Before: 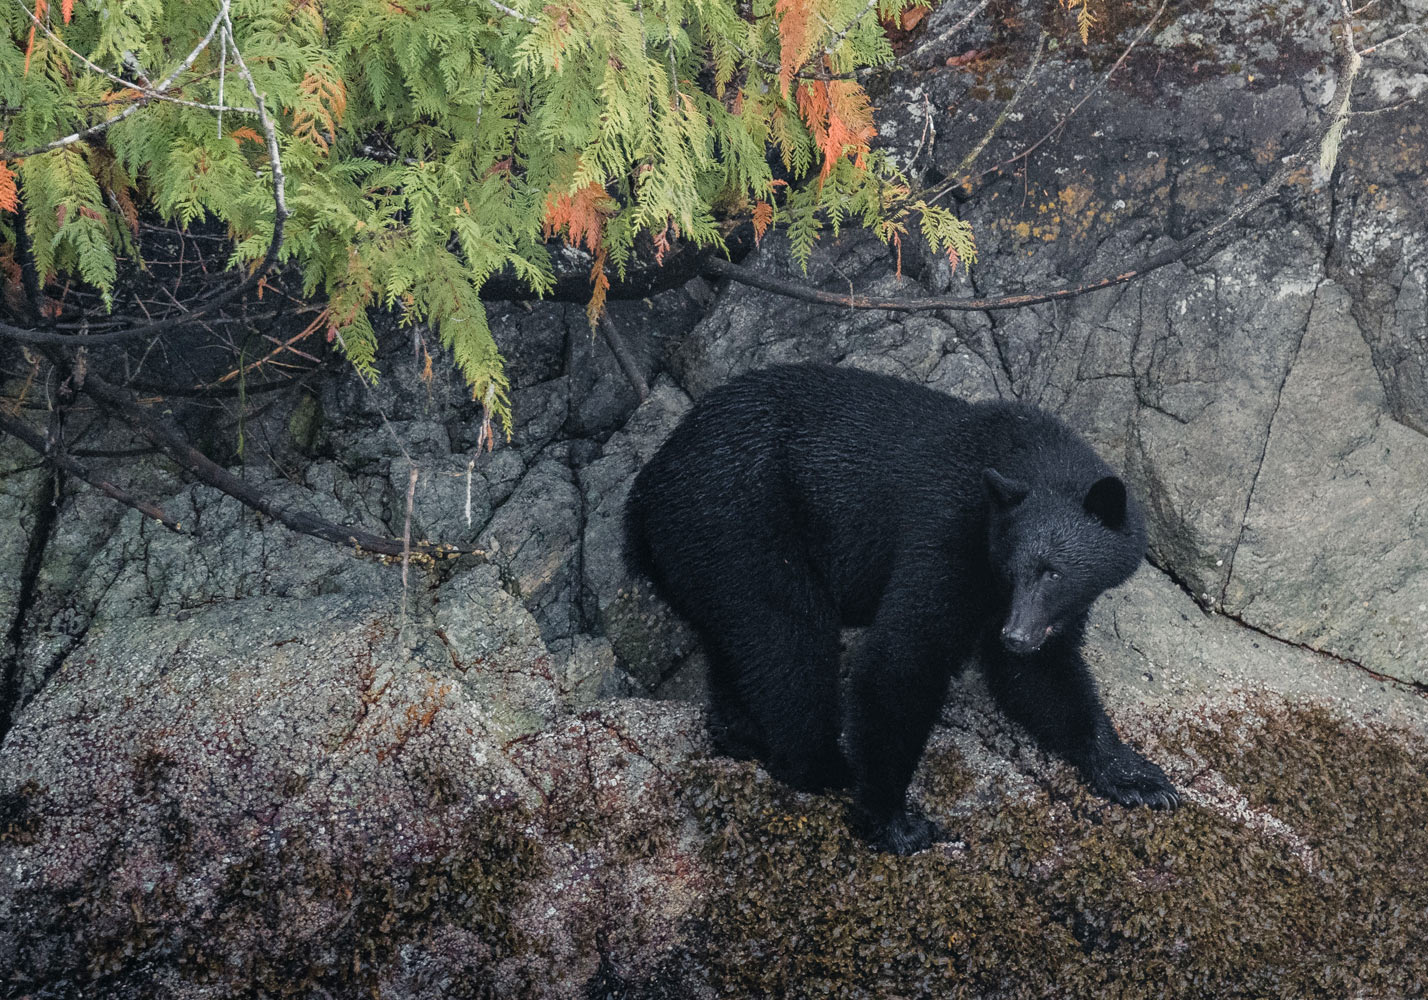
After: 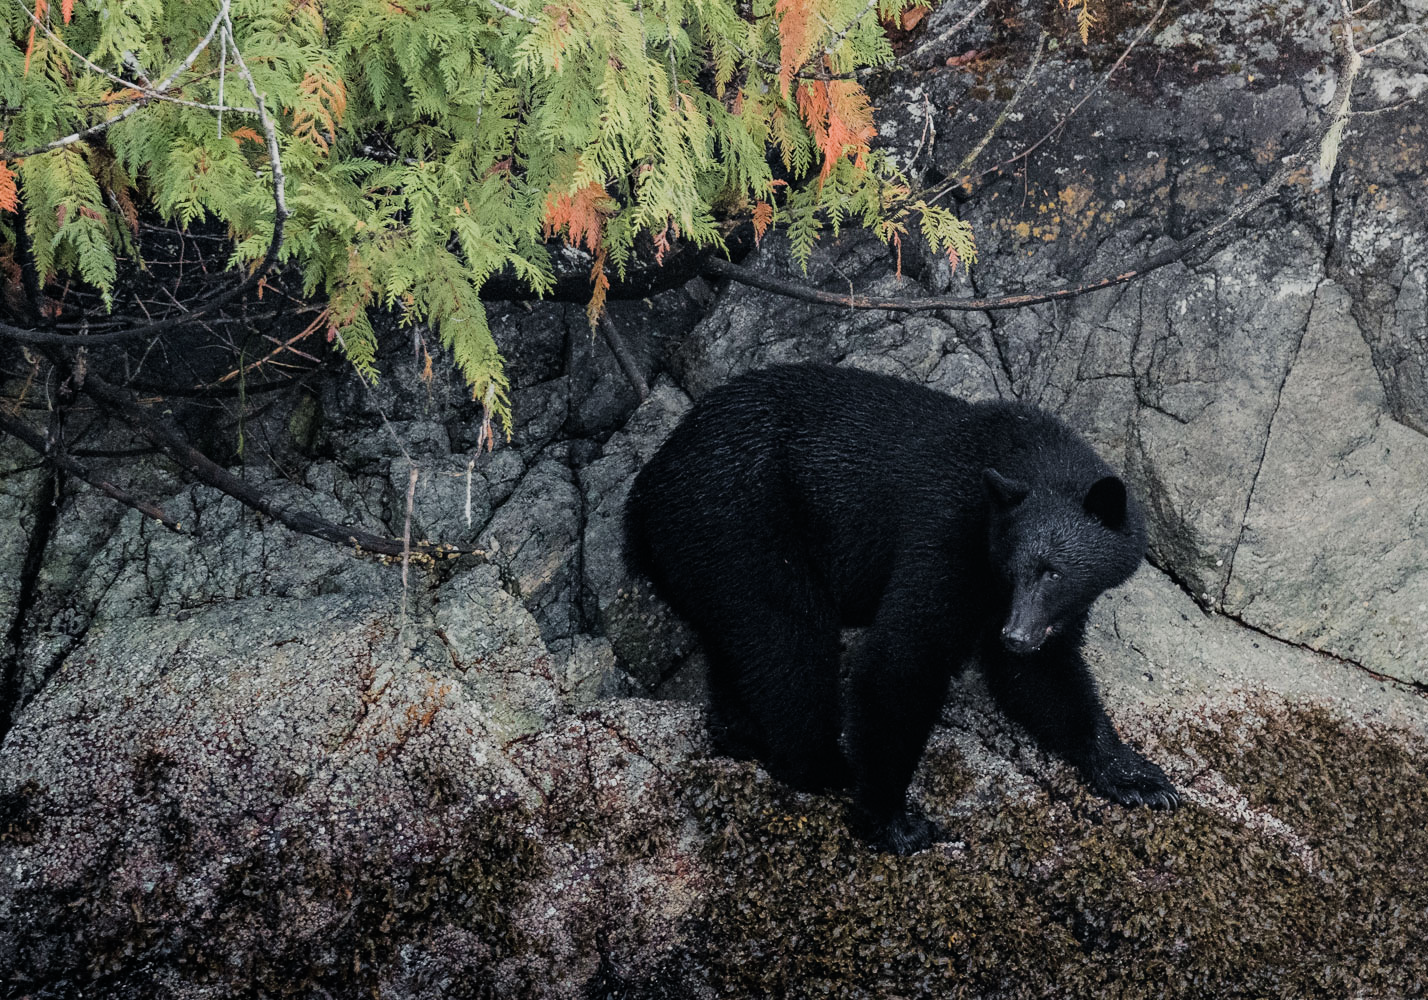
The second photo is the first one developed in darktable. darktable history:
exposure: compensate highlight preservation false
filmic rgb: black relative exposure -7.5 EV, white relative exposure 5 EV, hardness 3.31, contrast 1.3, contrast in shadows safe
